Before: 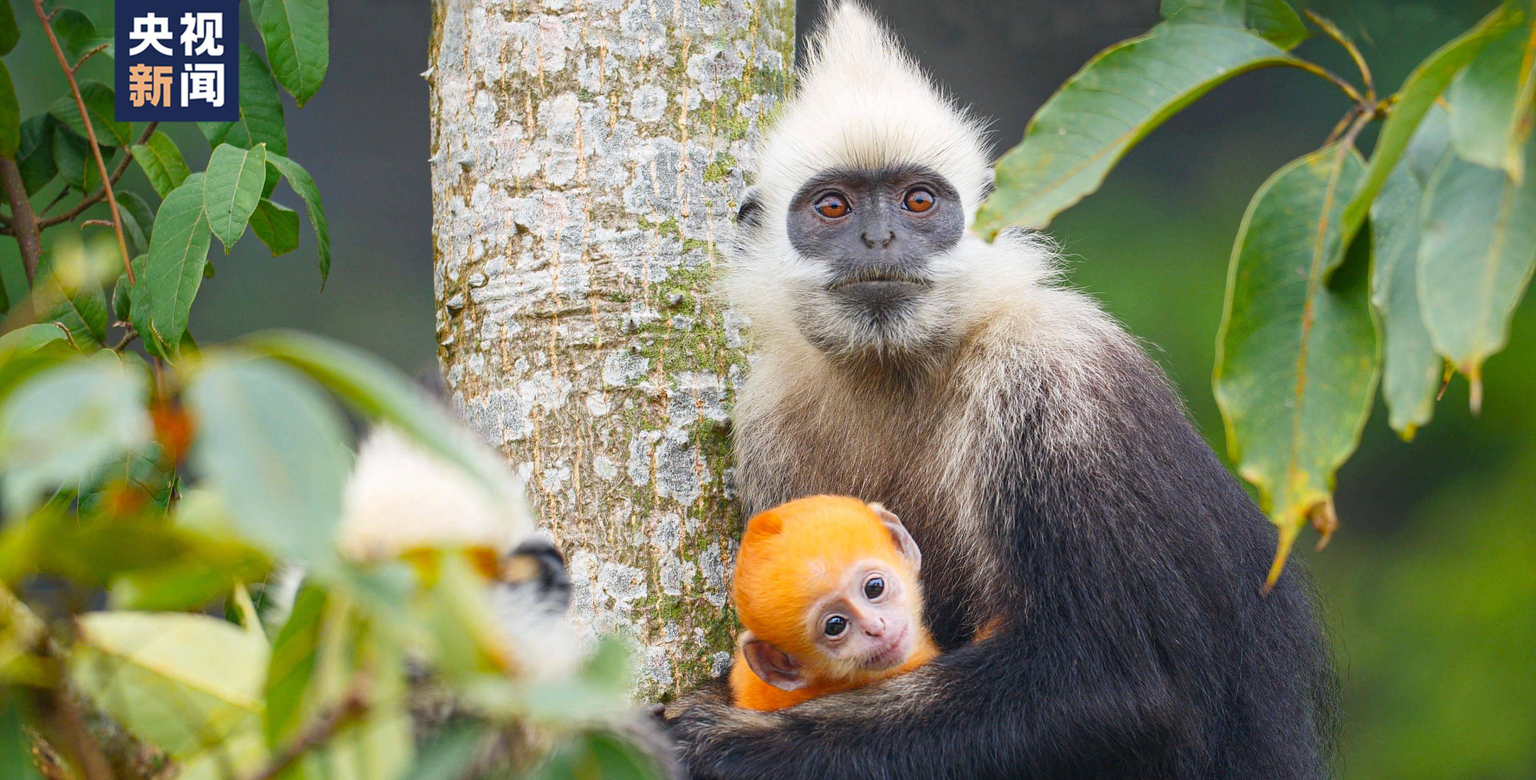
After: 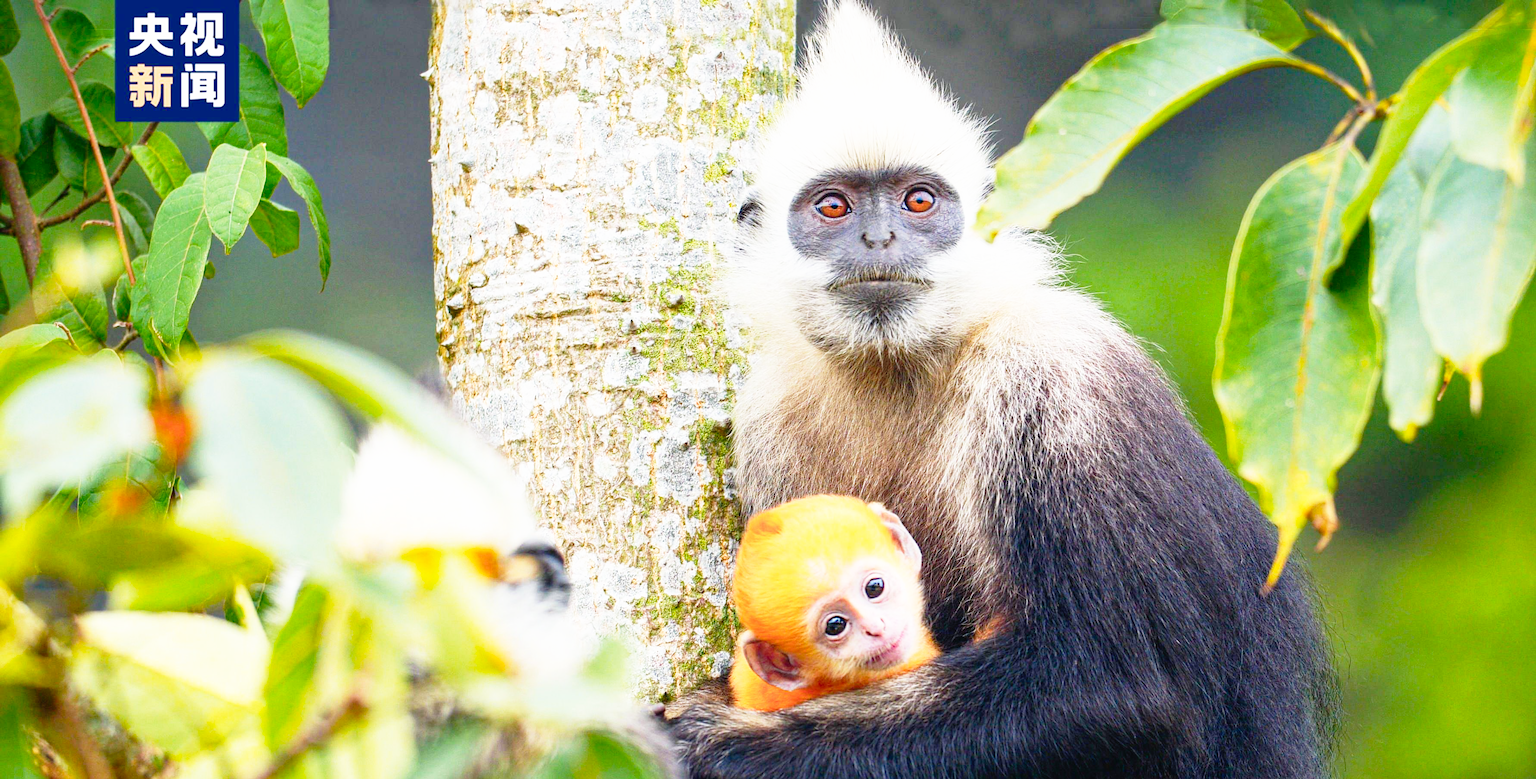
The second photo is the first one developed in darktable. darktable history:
base curve: curves: ch0 [(0, 0) (0.012, 0.01) (0.073, 0.168) (0.31, 0.711) (0.645, 0.957) (1, 1)], preserve colors none
color calibration: output R [0.994, 0.059, -0.119, 0], output G [-0.036, 1.09, -0.119, 0], output B [0.078, -0.108, 0.961, 0], illuminant same as pipeline (D50), adaptation none (bypass), x 0.332, y 0.333, temperature 5021.97 K
